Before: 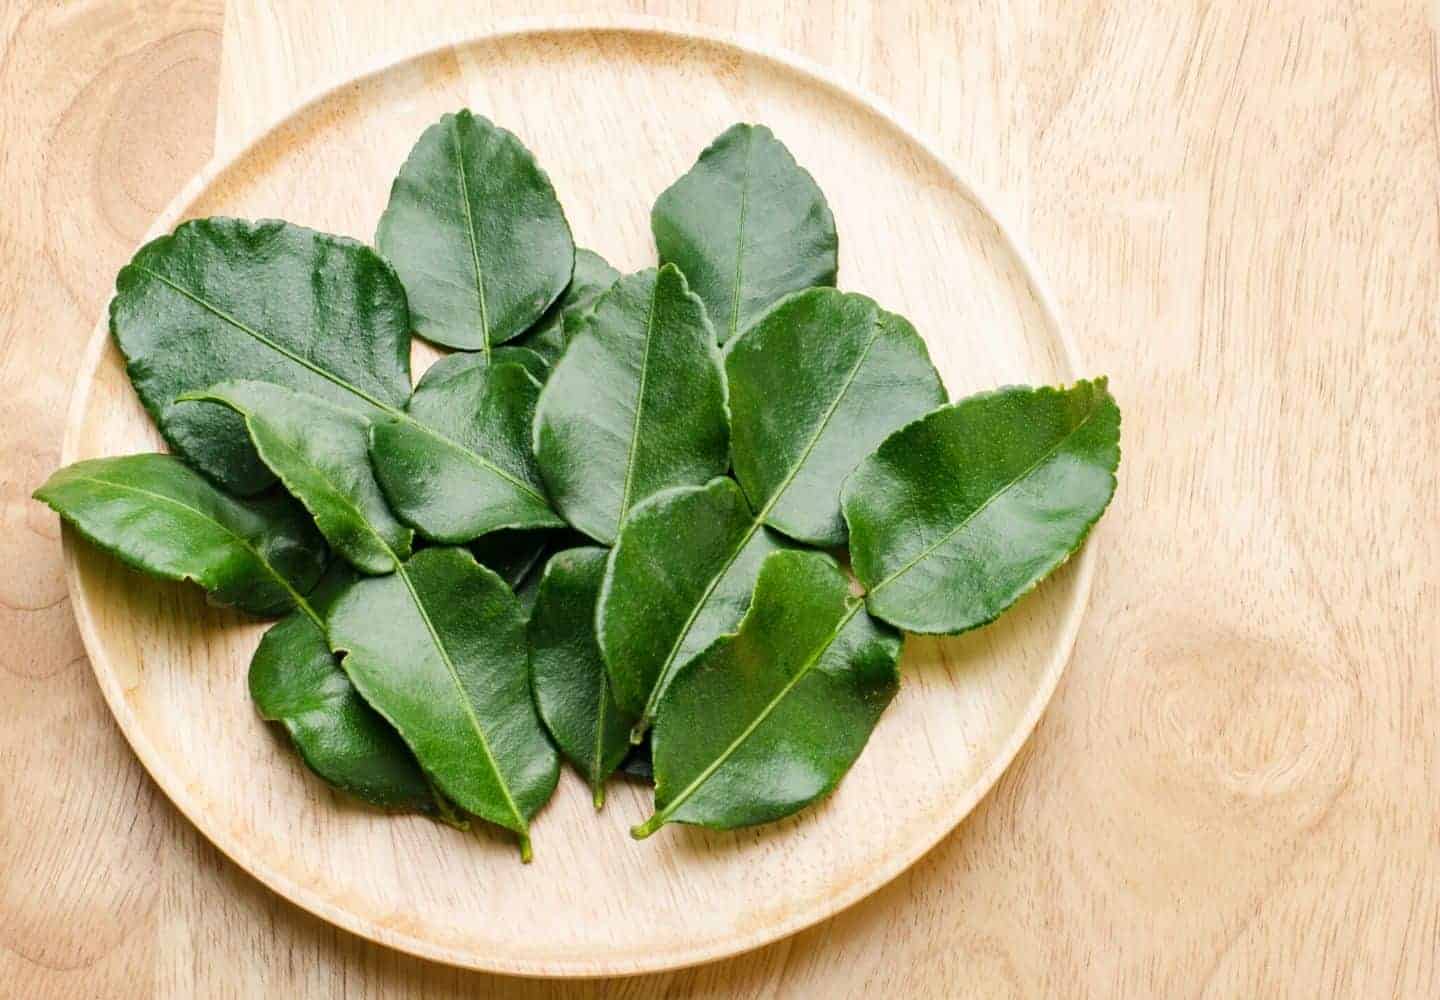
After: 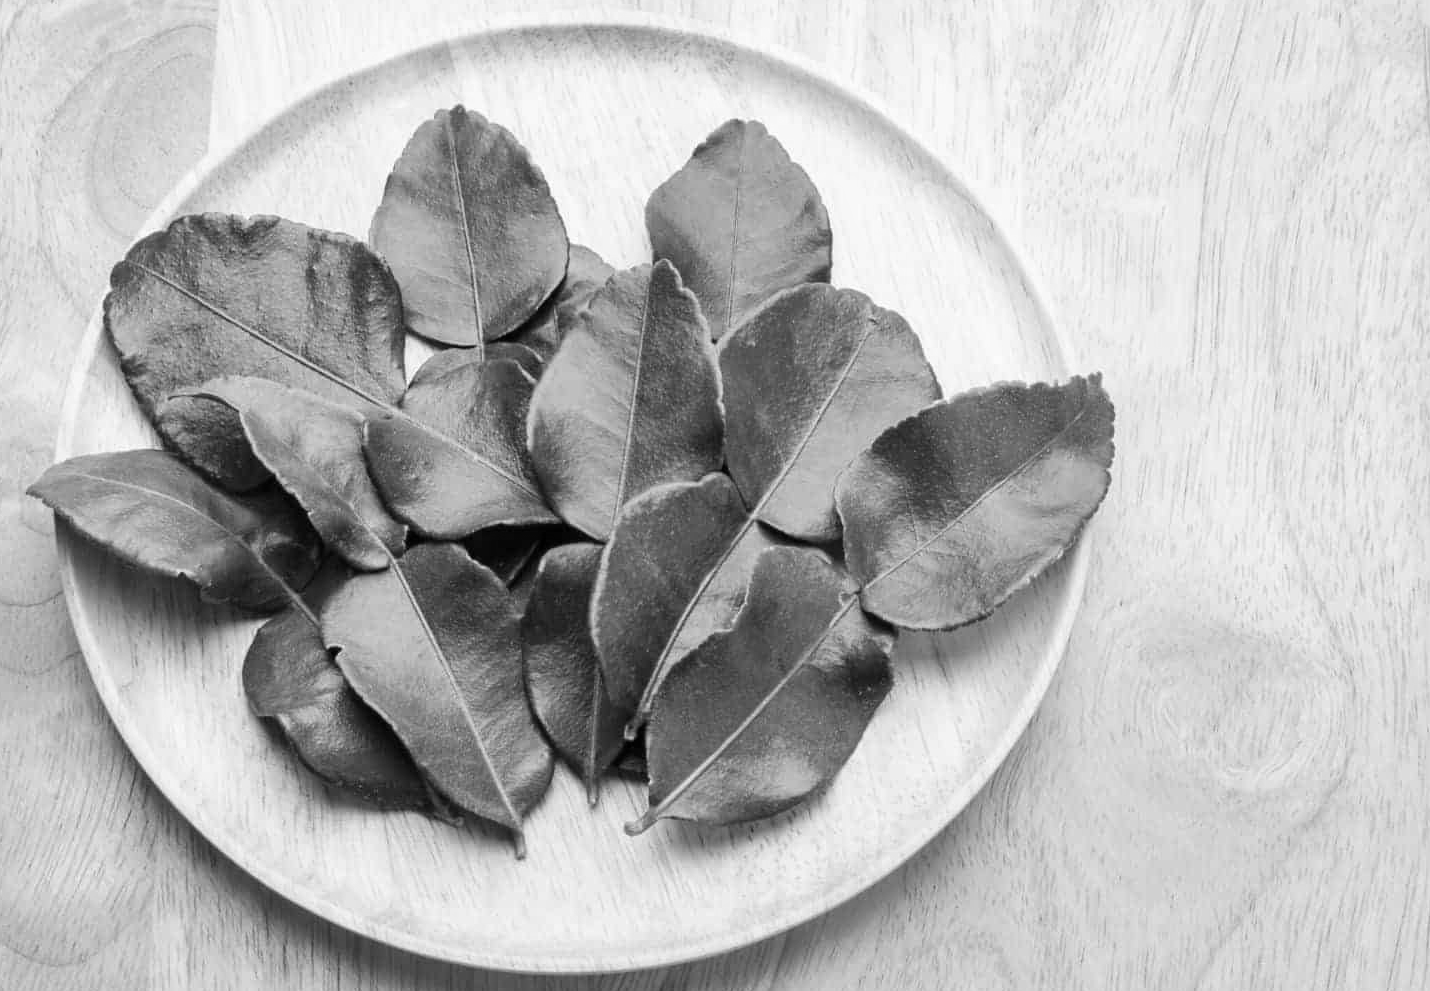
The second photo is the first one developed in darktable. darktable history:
monochrome: on, module defaults
crop: left 0.434%, top 0.485%, right 0.244%, bottom 0.386%
